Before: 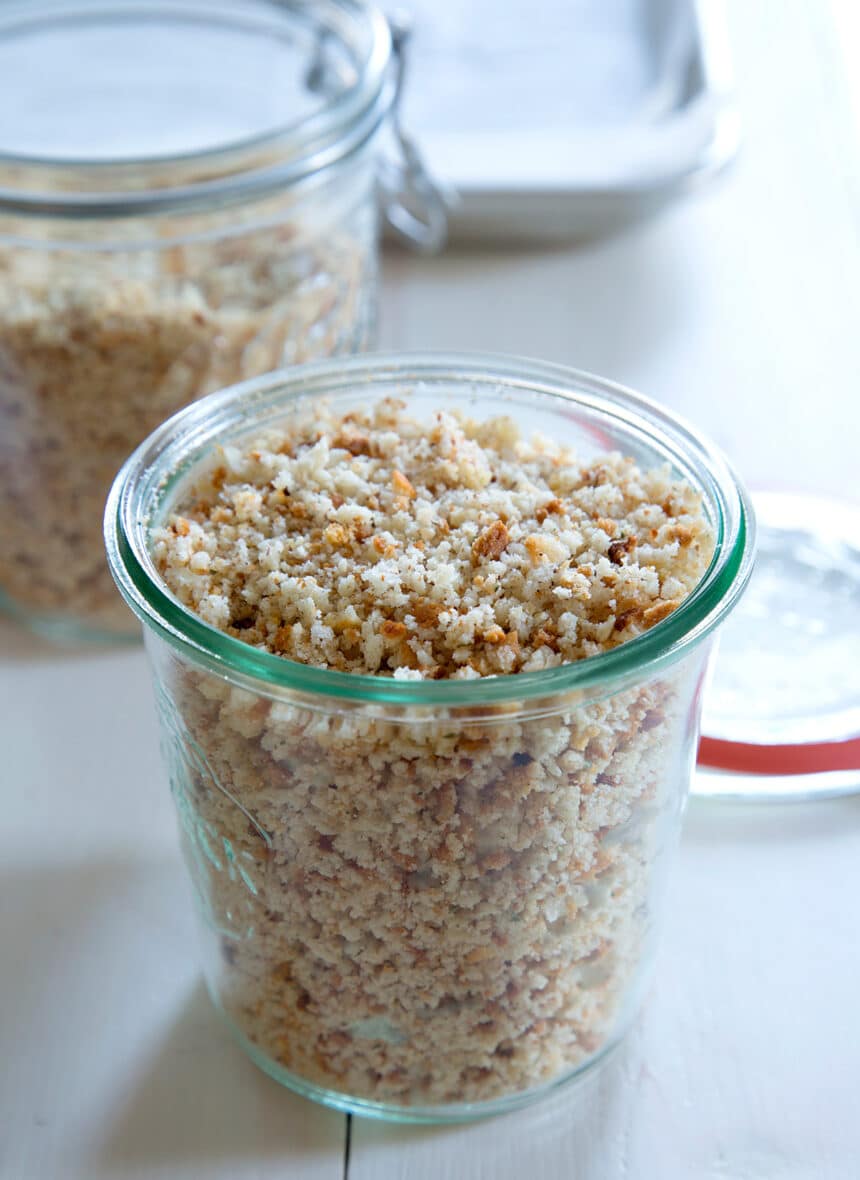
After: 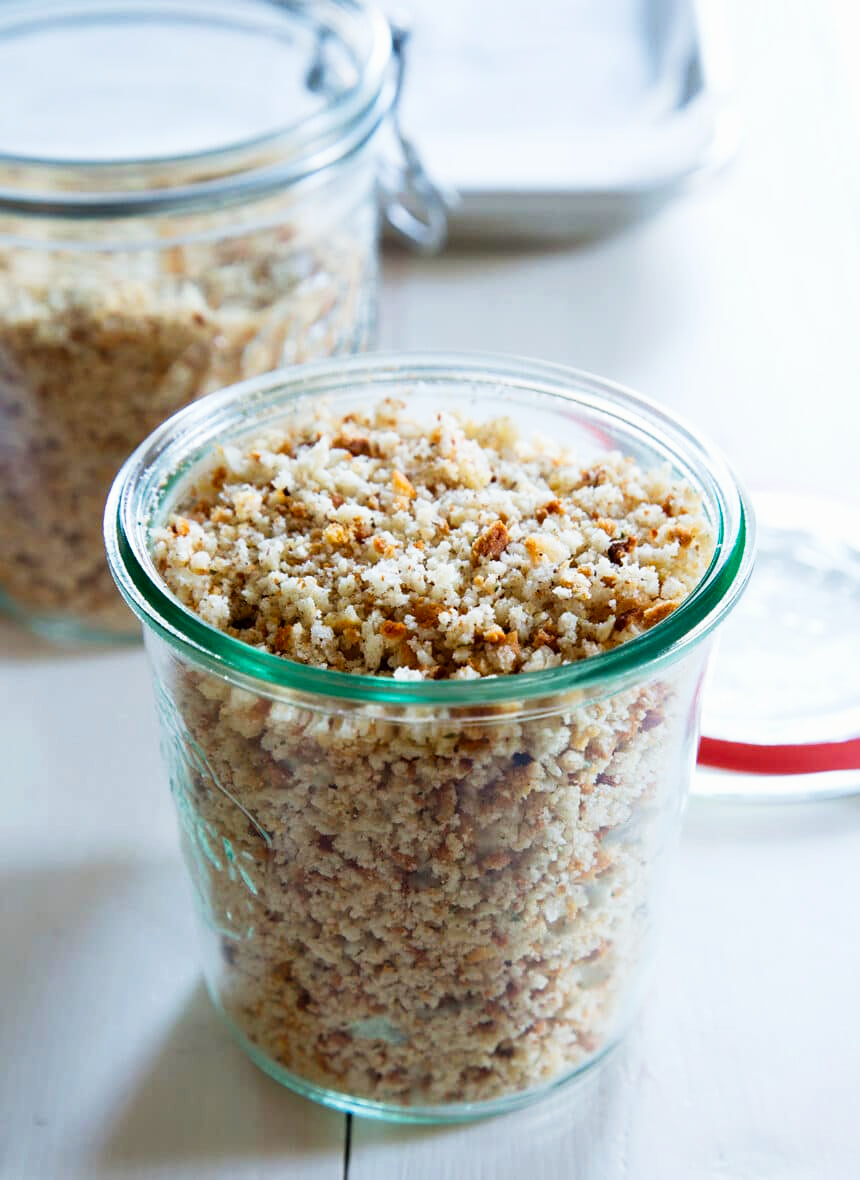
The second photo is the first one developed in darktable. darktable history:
tone curve: curves: ch0 [(0, 0) (0.137, 0.063) (0.255, 0.176) (0.502, 0.502) (0.749, 0.839) (1, 1)], preserve colors none
exposure: exposure -0.058 EV, compensate exposure bias true, compensate highlight preservation false
